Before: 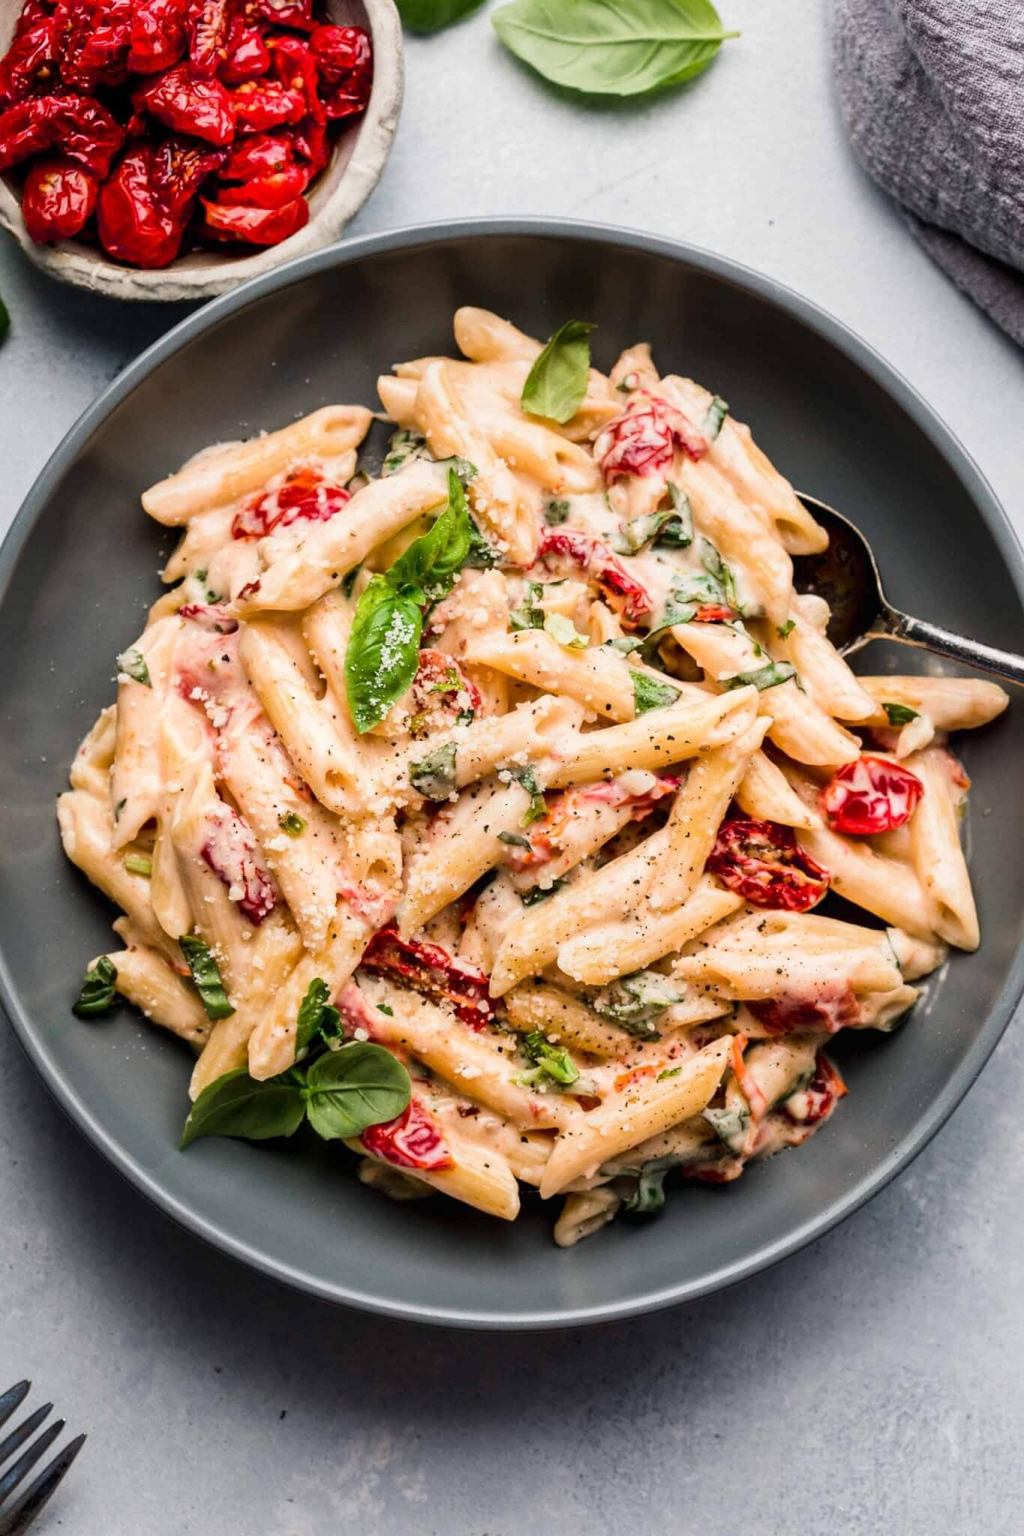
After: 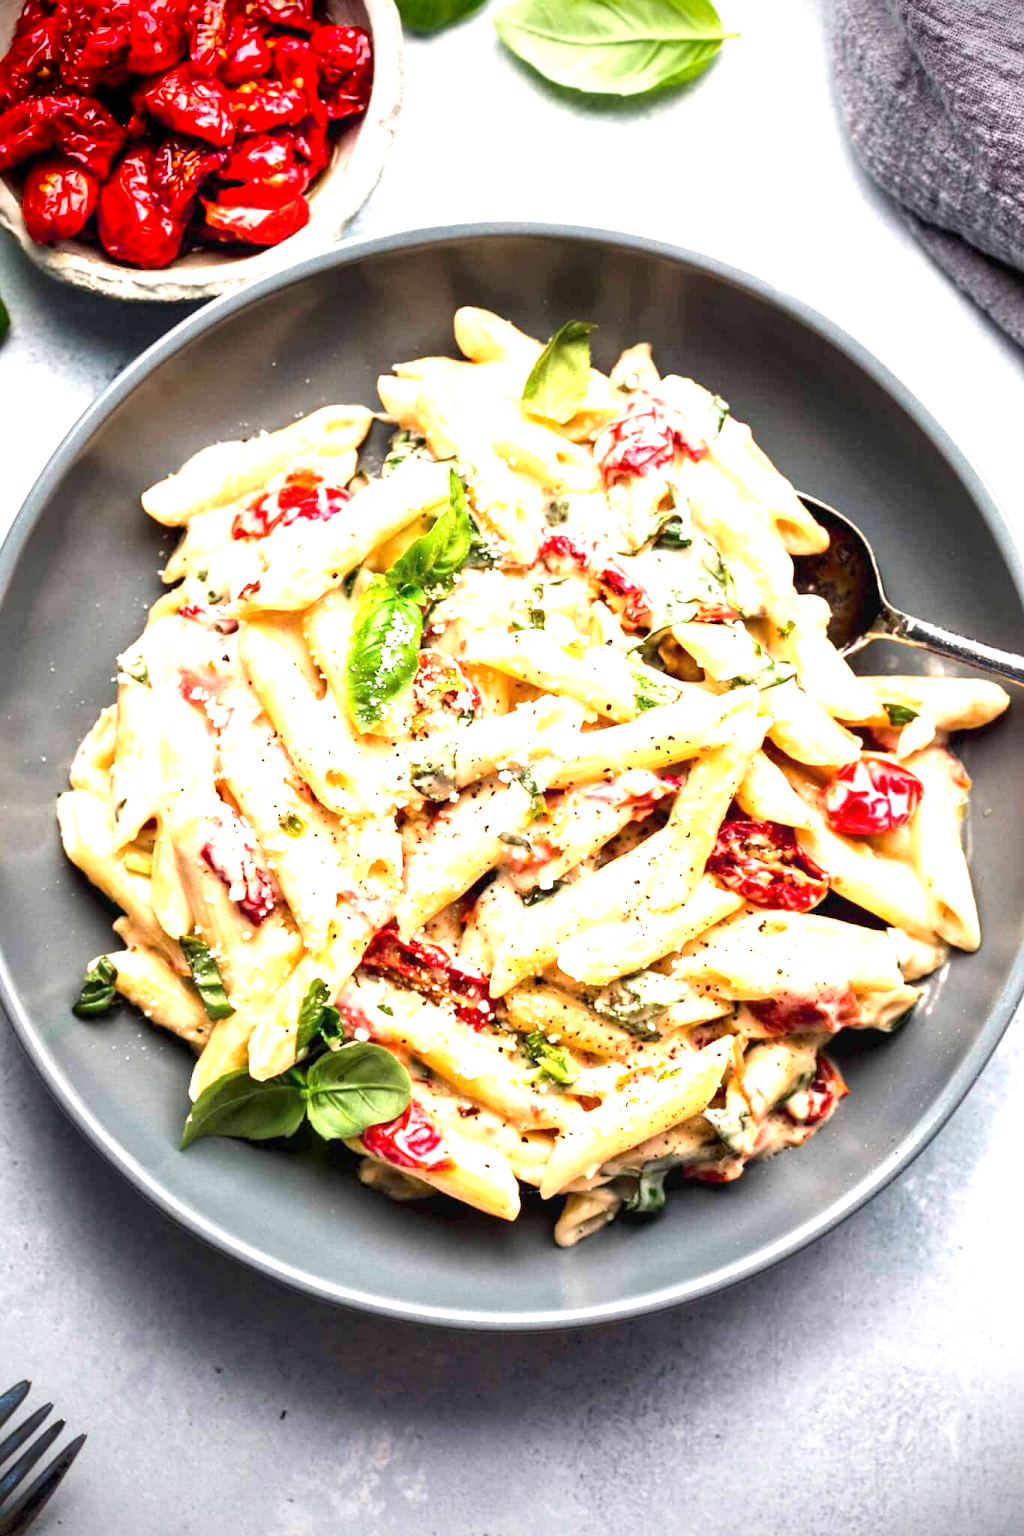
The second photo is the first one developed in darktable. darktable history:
vignetting: fall-off start 79.8%, brightness -0.983, saturation 0.494
exposure: exposure 1.521 EV, compensate highlight preservation false
